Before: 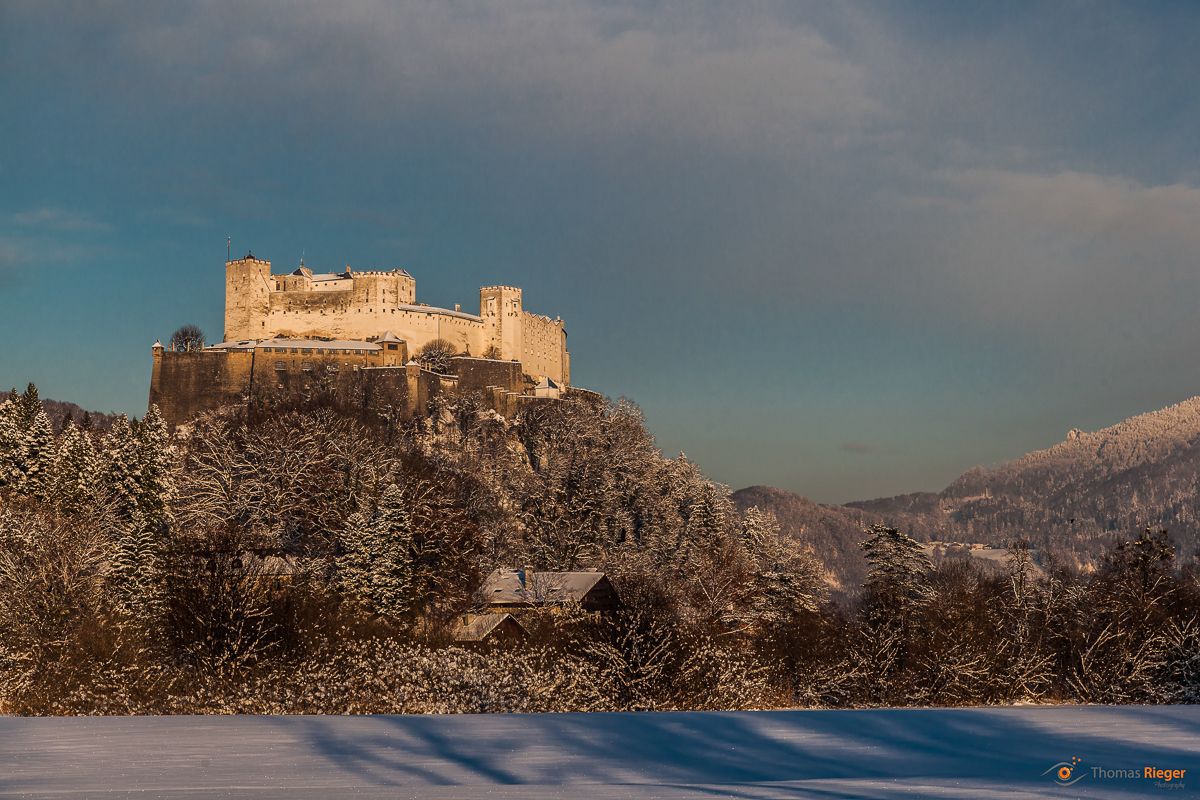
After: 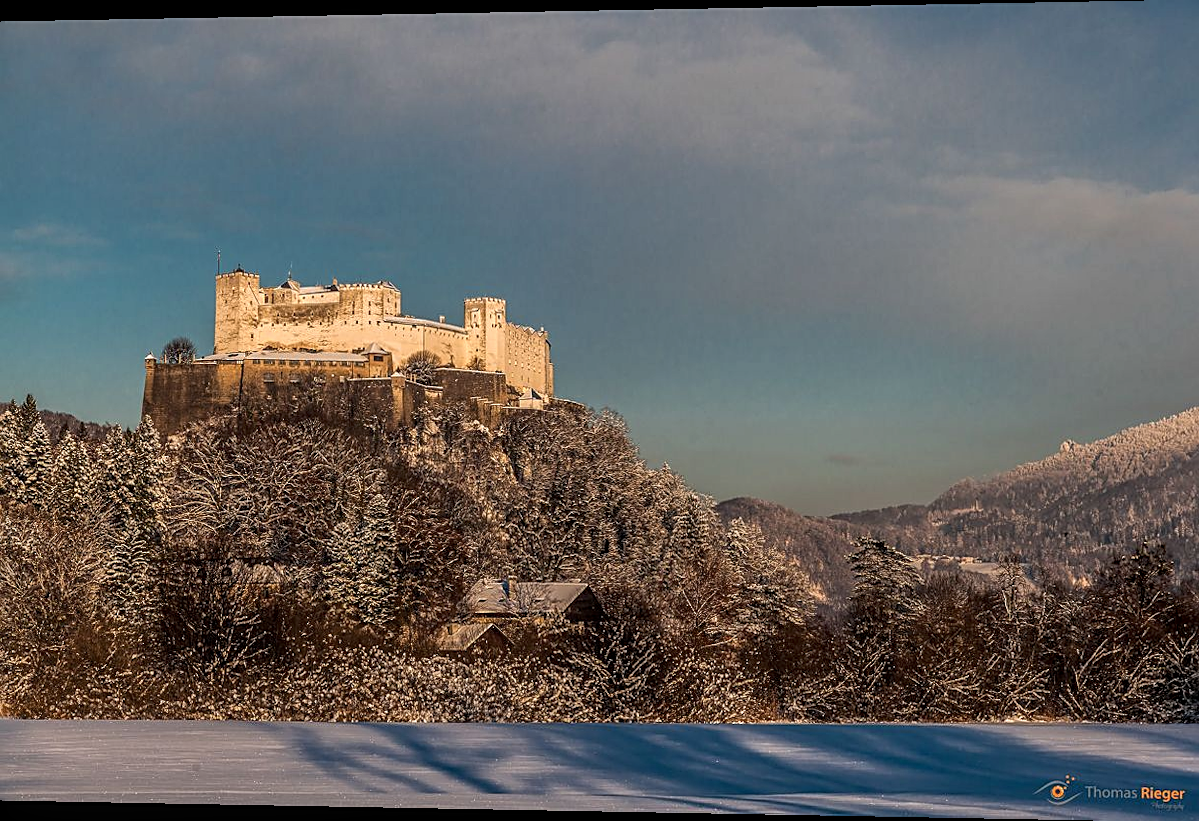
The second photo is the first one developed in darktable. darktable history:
sharpen: on, module defaults
local contrast: on, module defaults
exposure: exposure 0.2 EV, compensate highlight preservation false
rotate and perspective: lens shift (horizontal) -0.055, automatic cropping off
